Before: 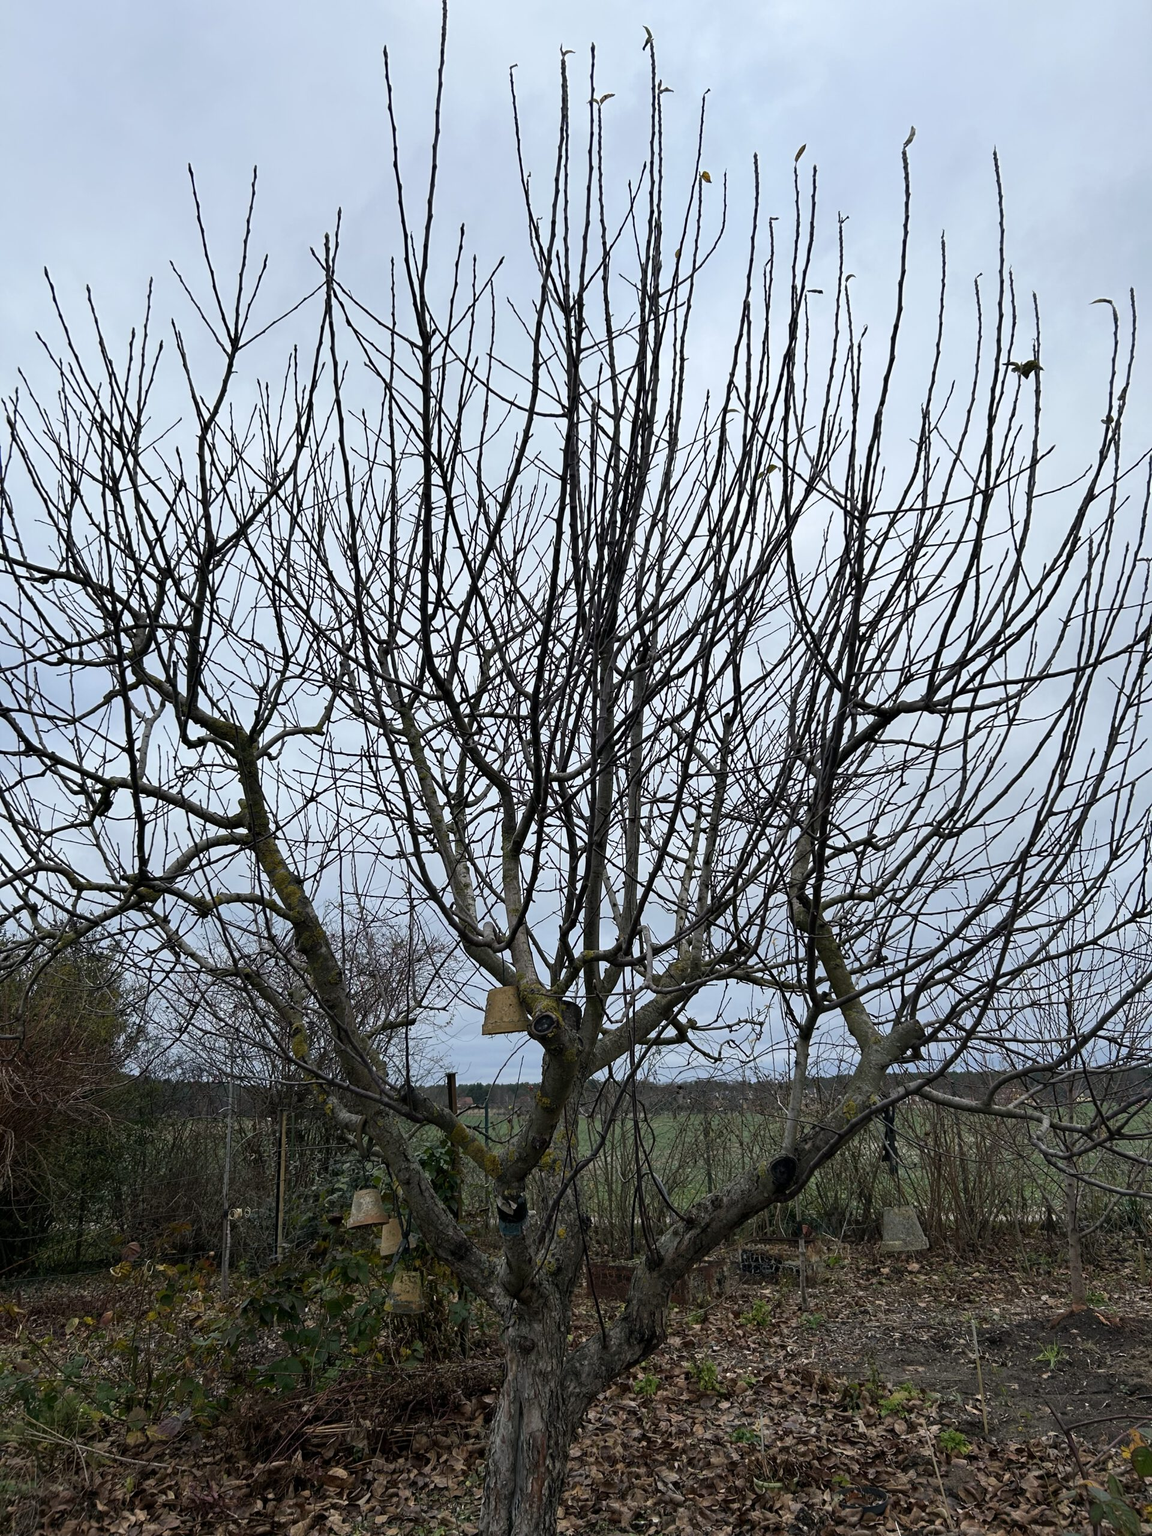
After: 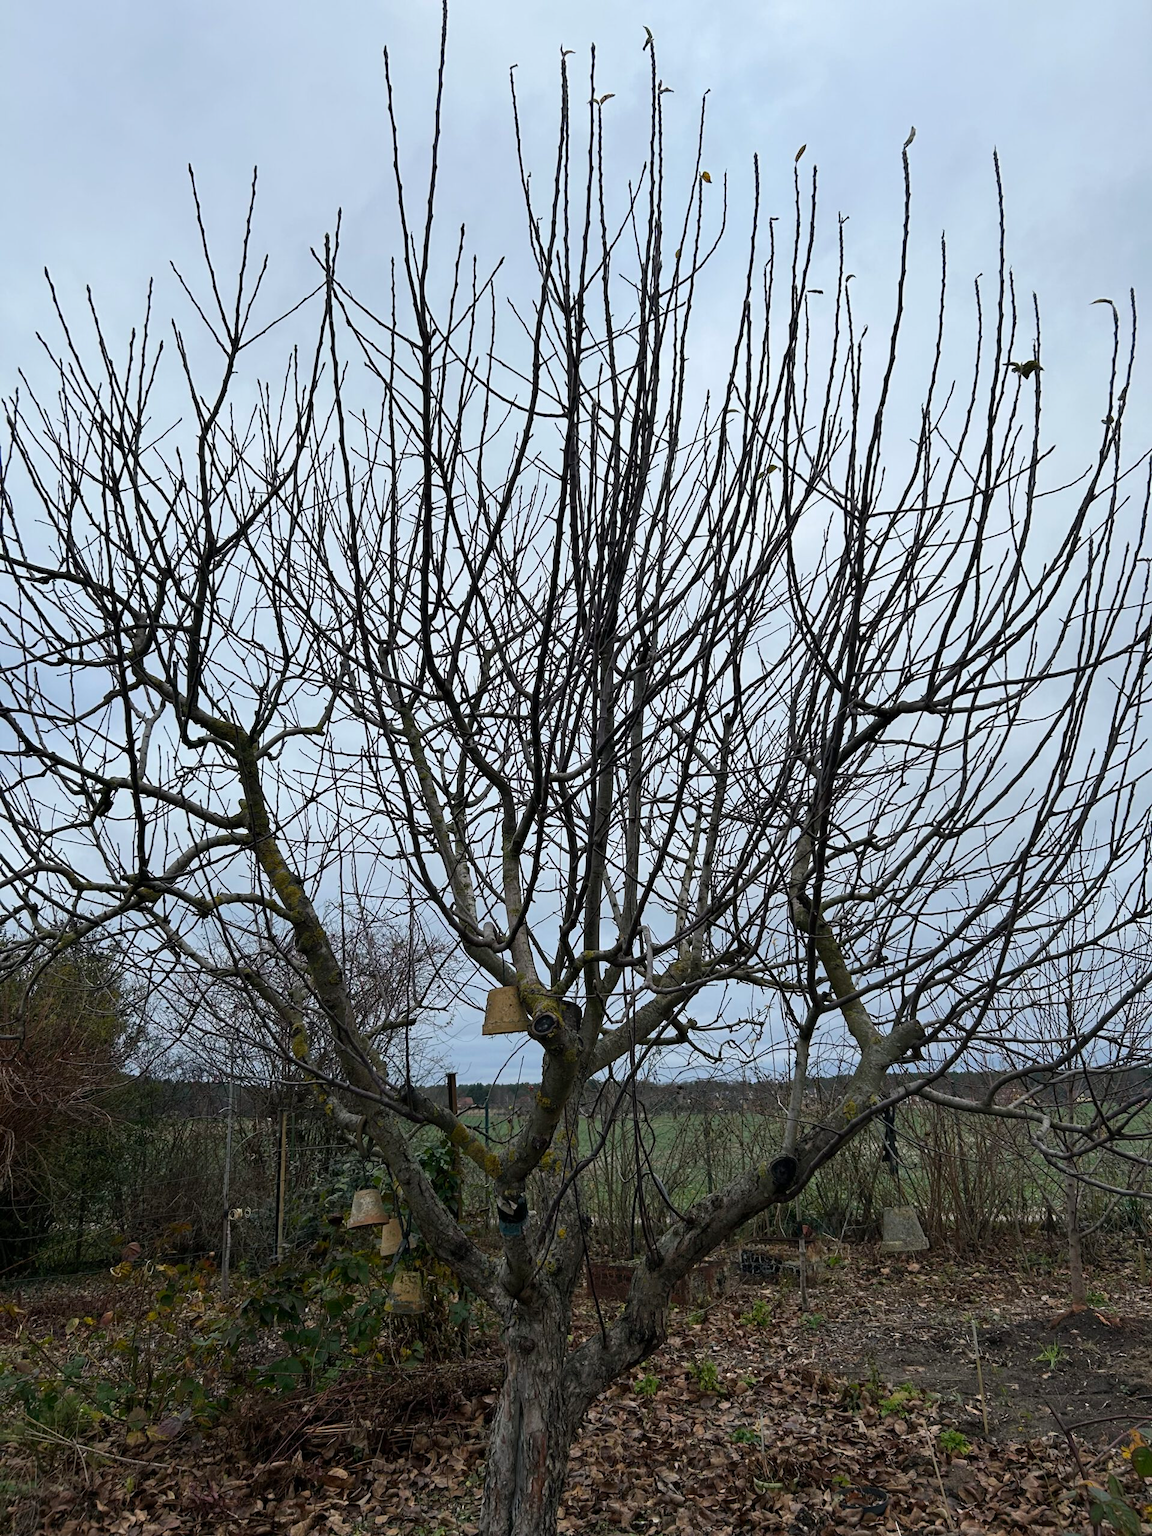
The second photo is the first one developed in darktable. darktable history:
tone equalizer: on, module defaults
exposure: exposure -0.044 EV, compensate highlight preservation false
